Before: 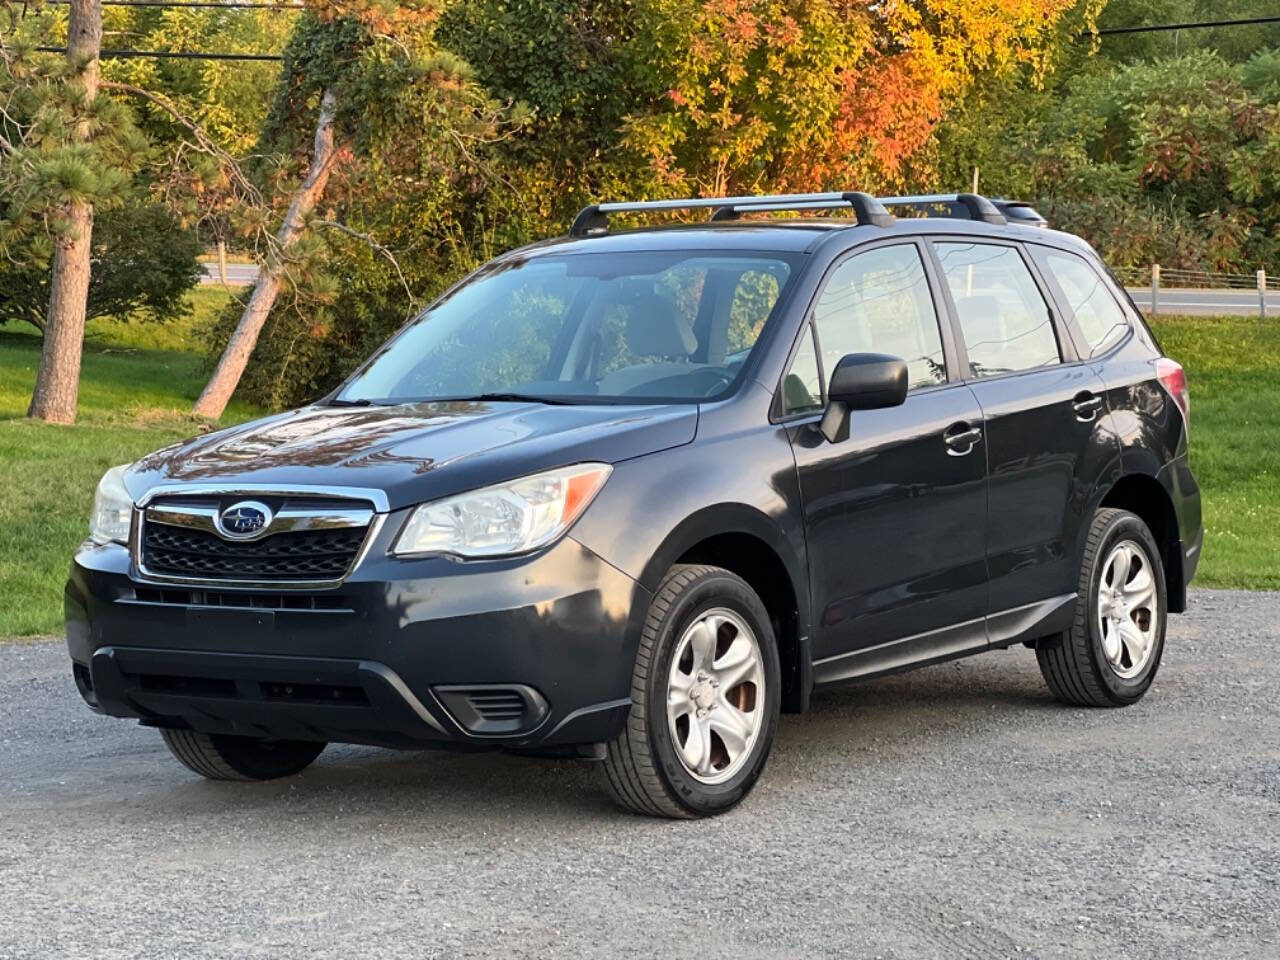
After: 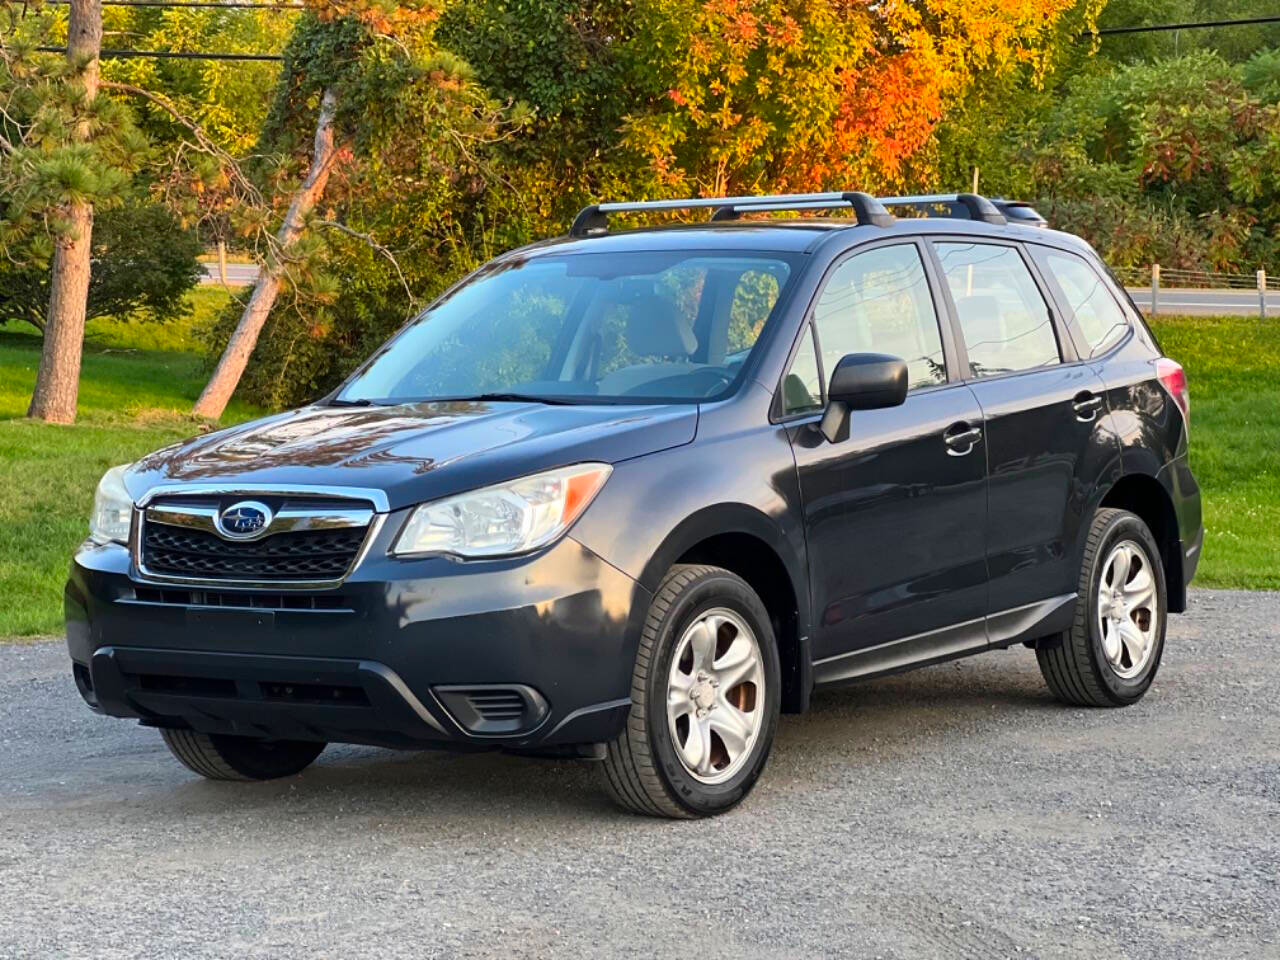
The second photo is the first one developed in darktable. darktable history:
color correction: highlights b* -0.028, saturation 1.32
